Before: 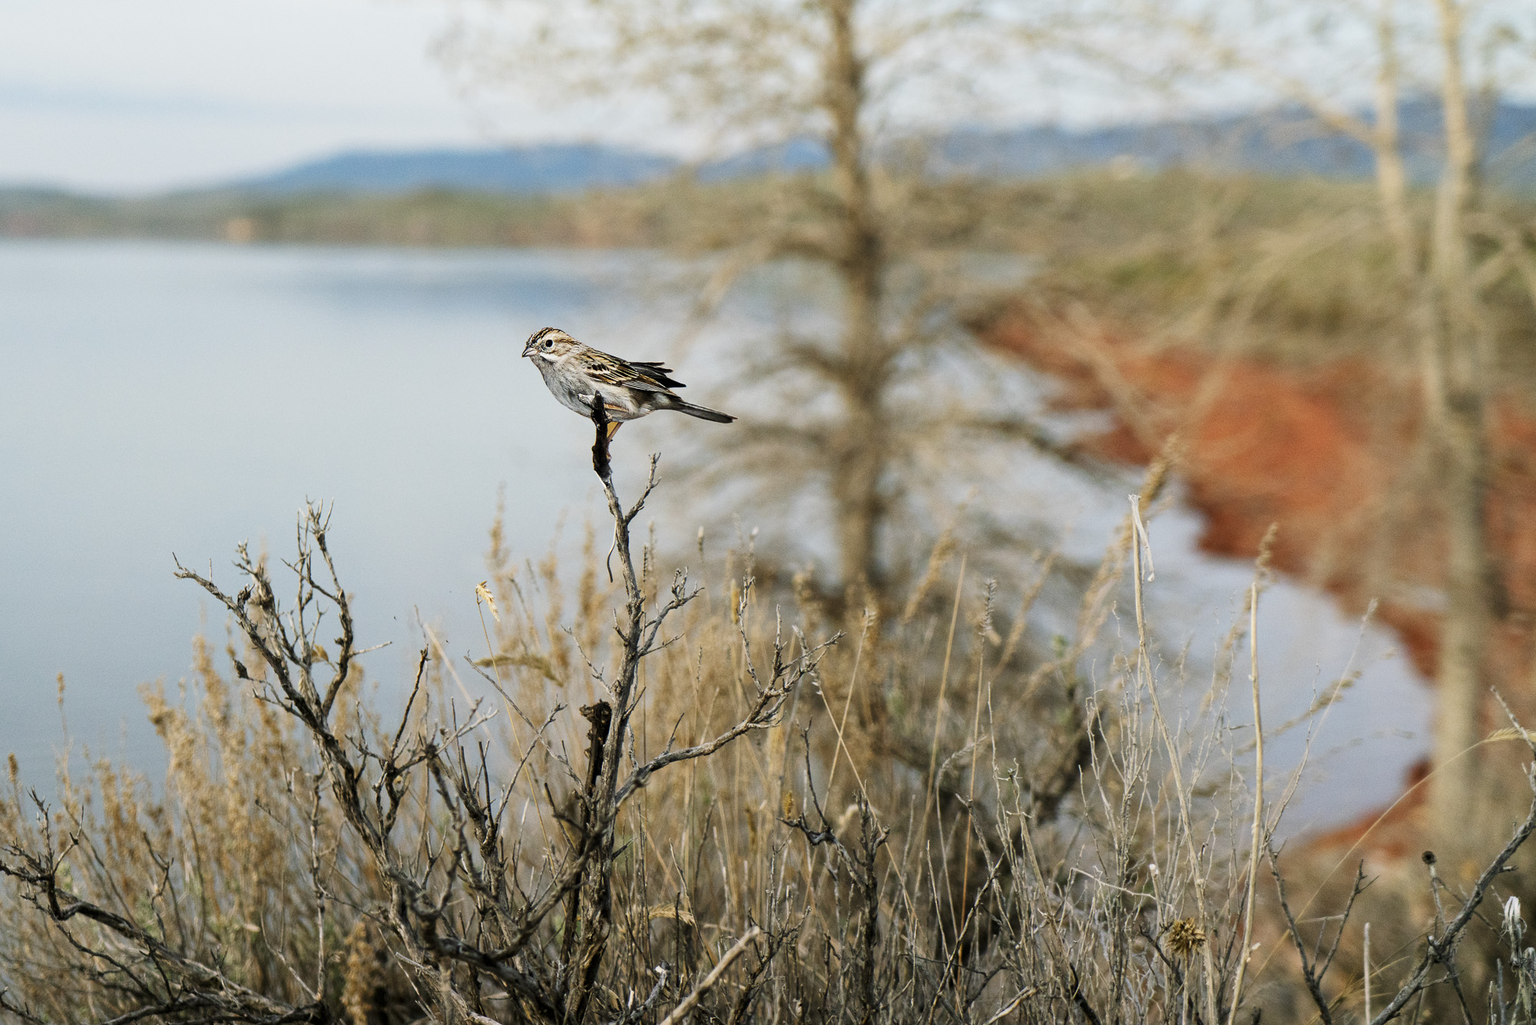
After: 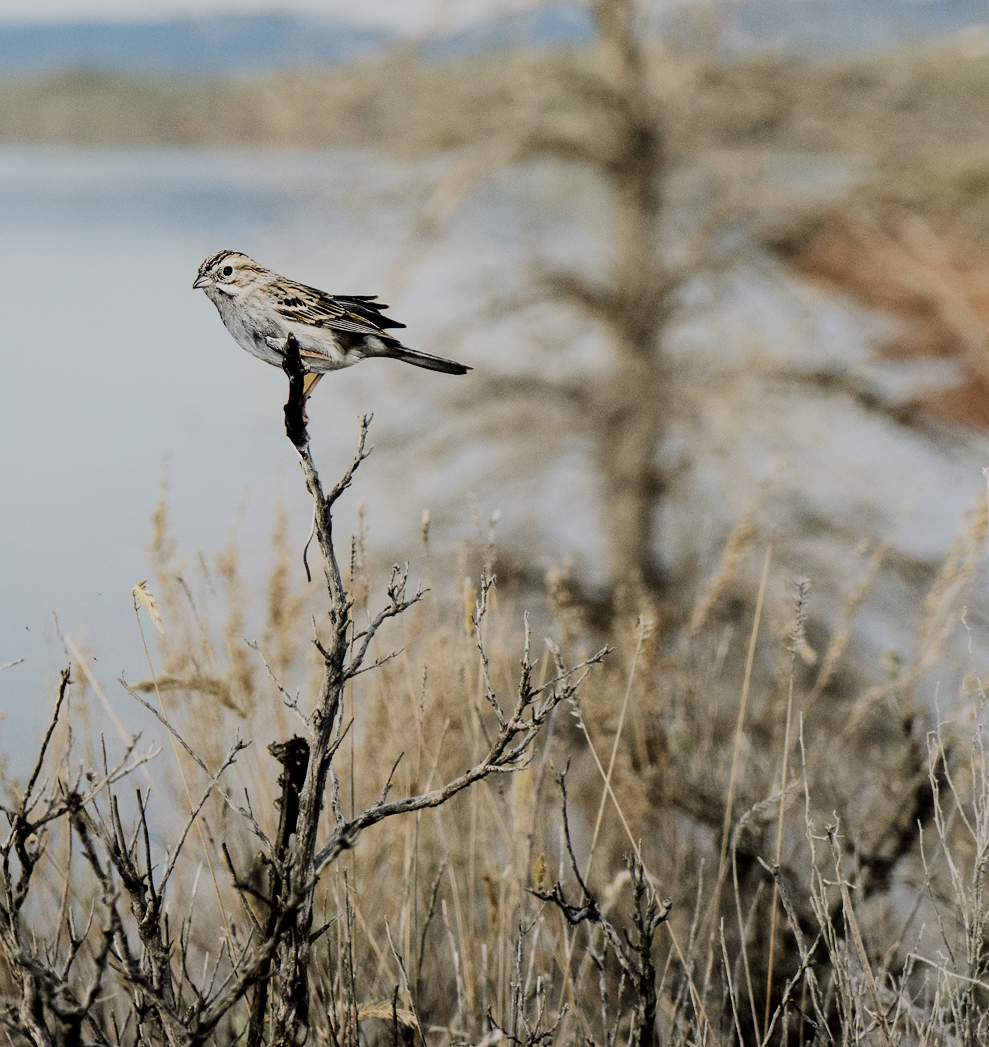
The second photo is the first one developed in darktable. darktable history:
filmic rgb: black relative exposure -7.15 EV, white relative exposure 5.36 EV, hardness 3.02, color science v6 (2022)
crop and rotate: angle 0.02°, left 24.353%, top 13.219%, right 26.156%, bottom 8.224%
exposure: compensate highlight preservation false
color contrast: green-magenta contrast 0.8, blue-yellow contrast 1.1, unbound 0
contrast brightness saturation: contrast 0.1, saturation -0.36
